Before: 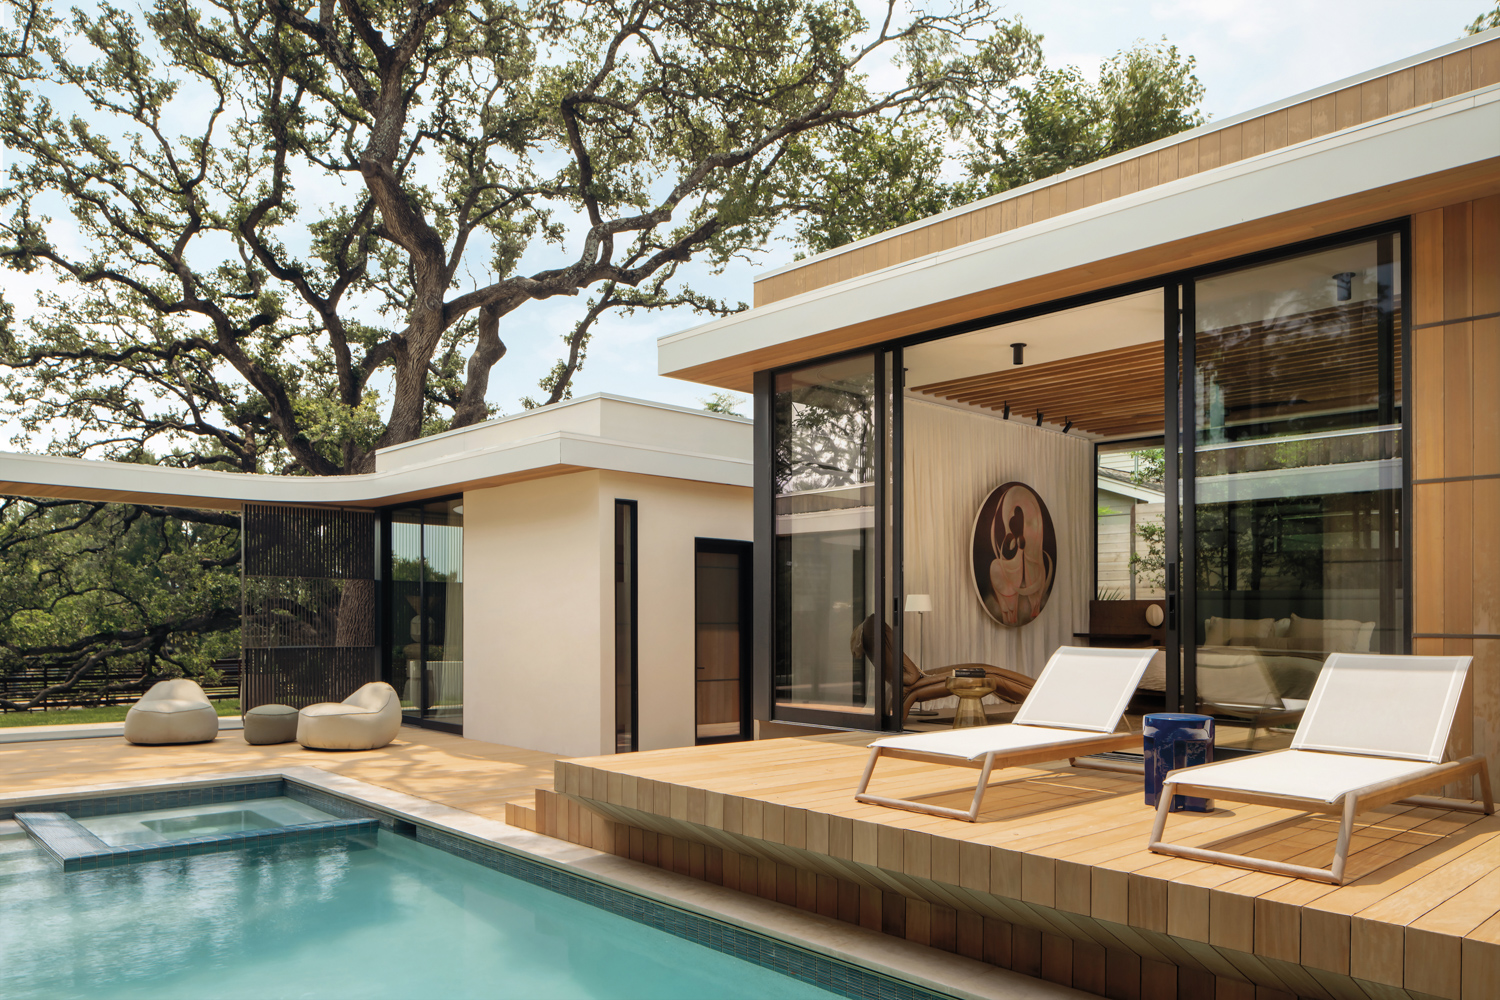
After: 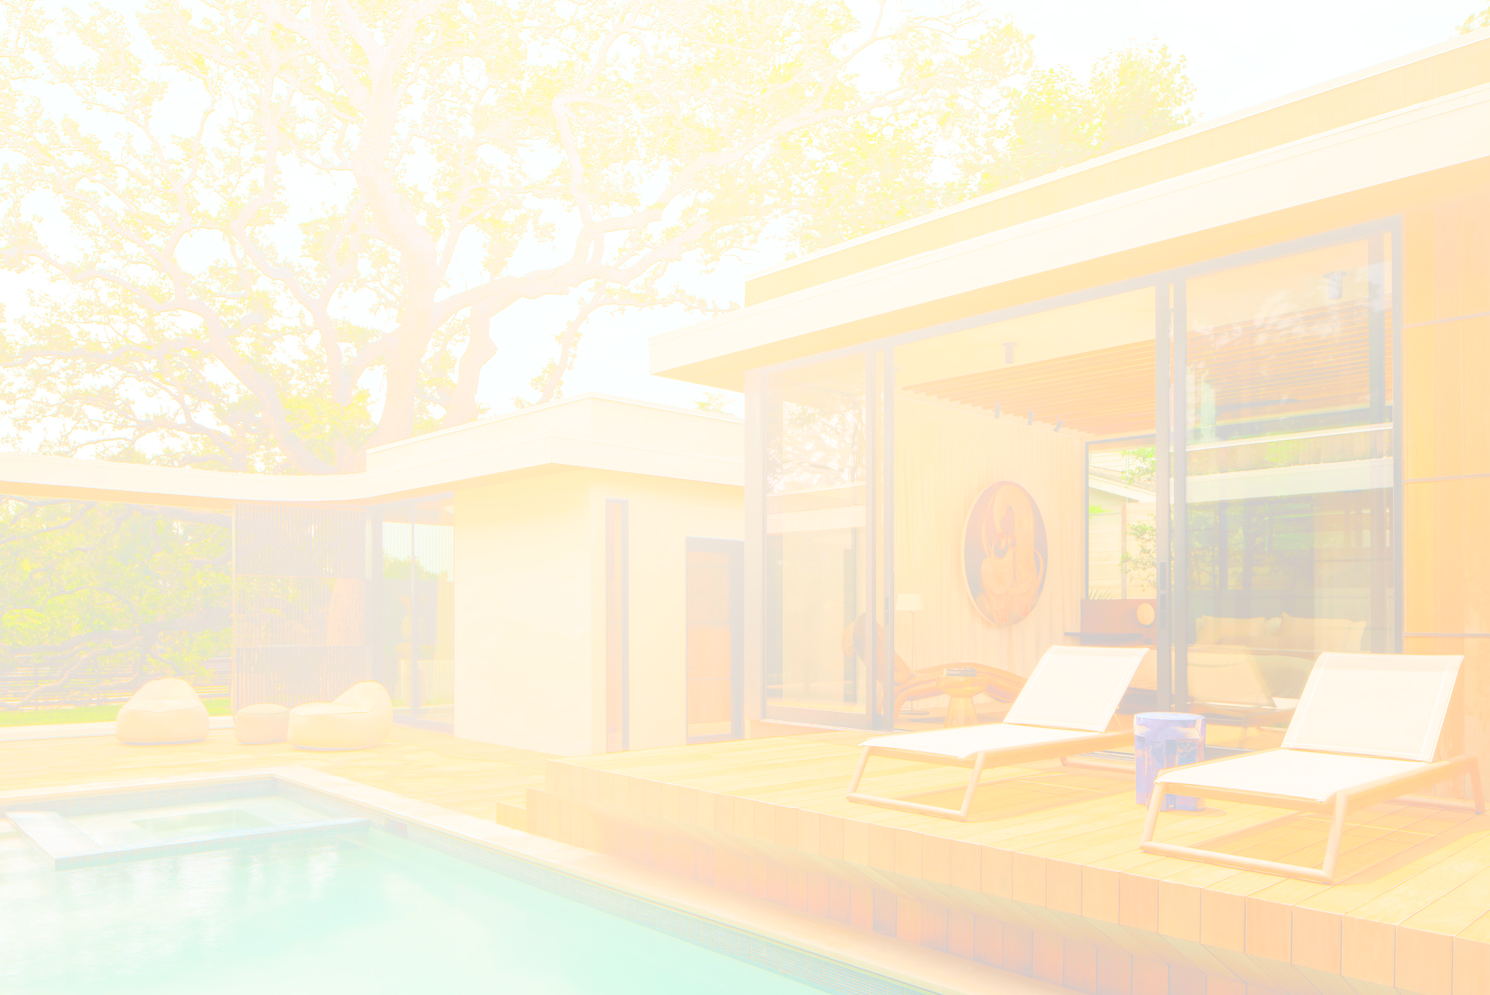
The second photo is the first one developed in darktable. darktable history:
crop and rotate: left 0.614%, top 0.179%, bottom 0.309%
split-toning: shadows › hue 26°, shadows › saturation 0.92, highlights › hue 40°, highlights › saturation 0.92, balance -63, compress 0%
bloom: size 70%, threshold 25%, strength 70%
contrast brightness saturation: contrast 0.1, brightness 0.03, saturation 0.09
